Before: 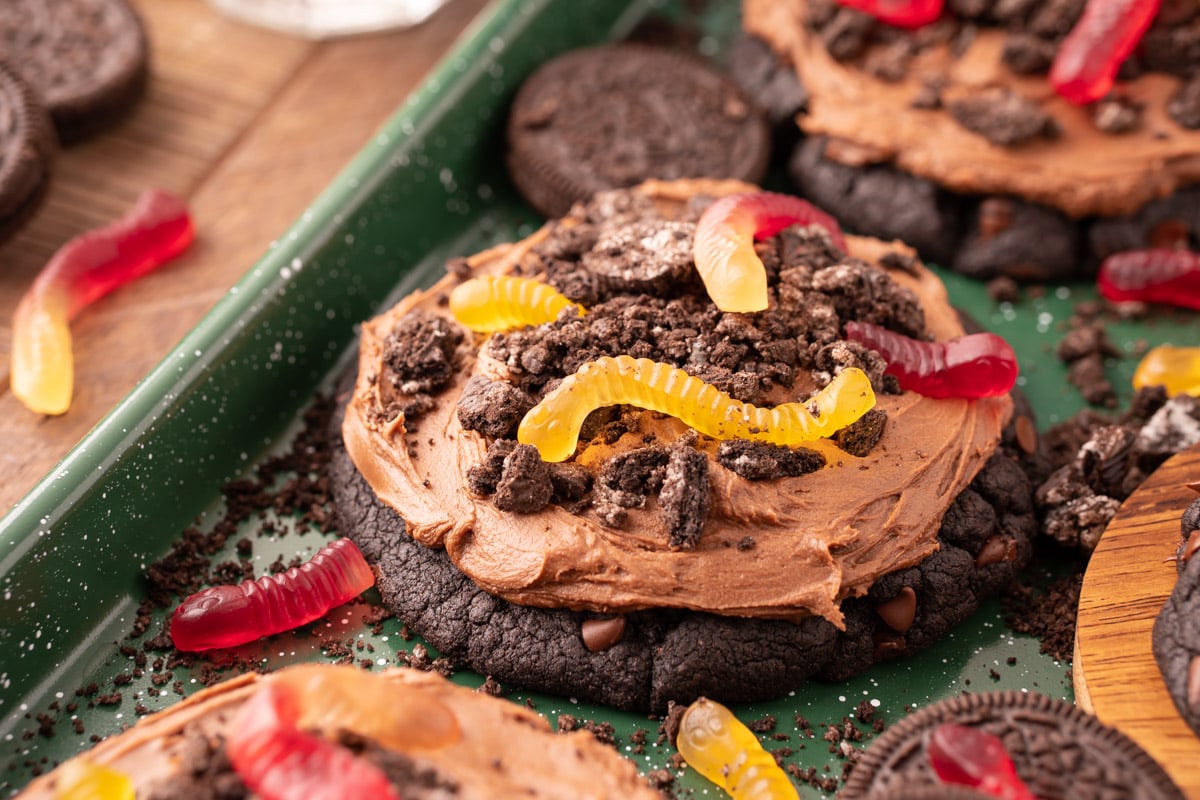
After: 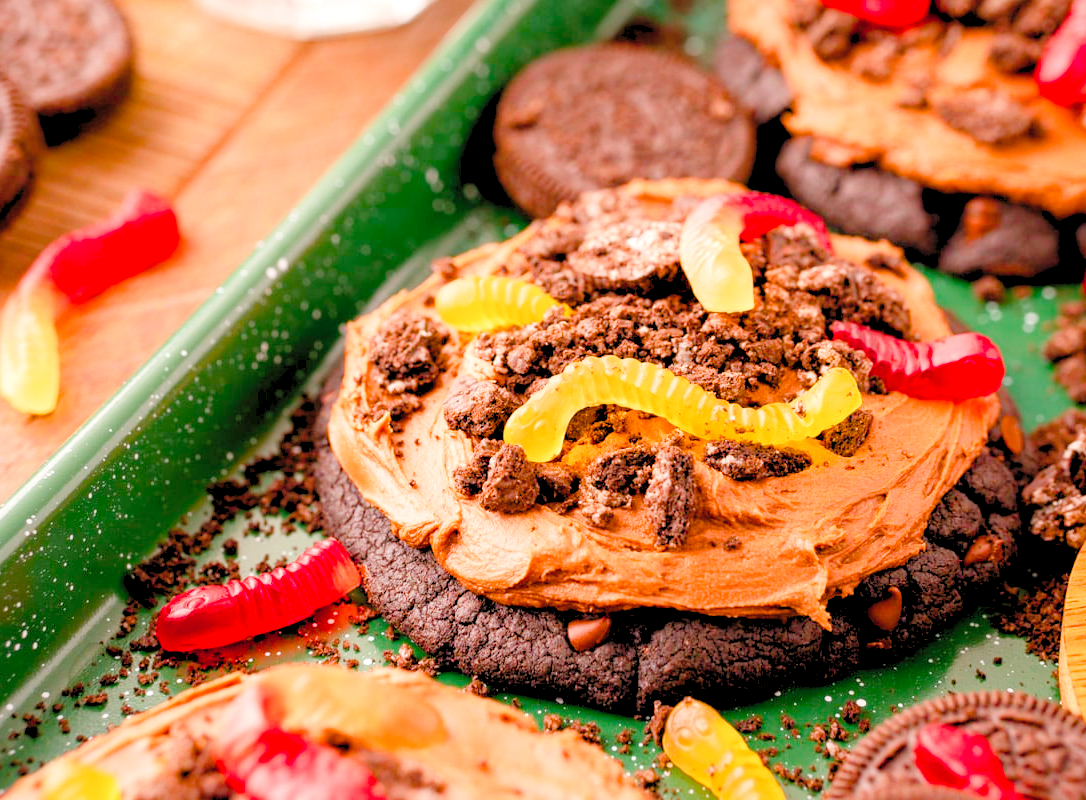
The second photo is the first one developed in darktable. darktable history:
color balance rgb: linear chroma grading › shadows 31.987%, linear chroma grading › global chroma -2.437%, linear chroma grading › mid-tones 3.8%, perceptual saturation grading › global saturation 20%, perceptual saturation grading › highlights -25.074%, perceptual saturation grading › shadows 49.493%
crop and rotate: left 1.201%, right 8.239%
contrast brightness saturation: contrast 0.052, brightness 0.068, saturation 0.006
levels: black 3.91%, levels [0.072, 0.414, 0.976]
tone equalizer: mask exposure compensation -0.485 EV
